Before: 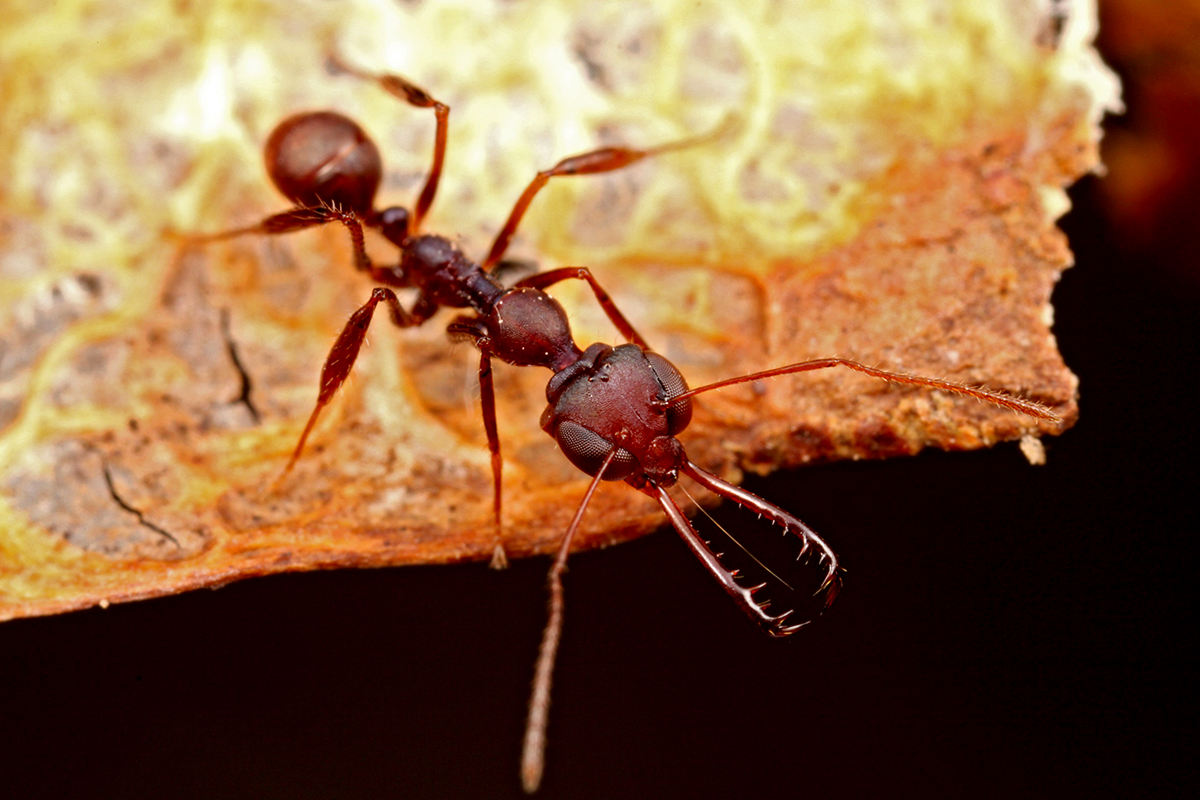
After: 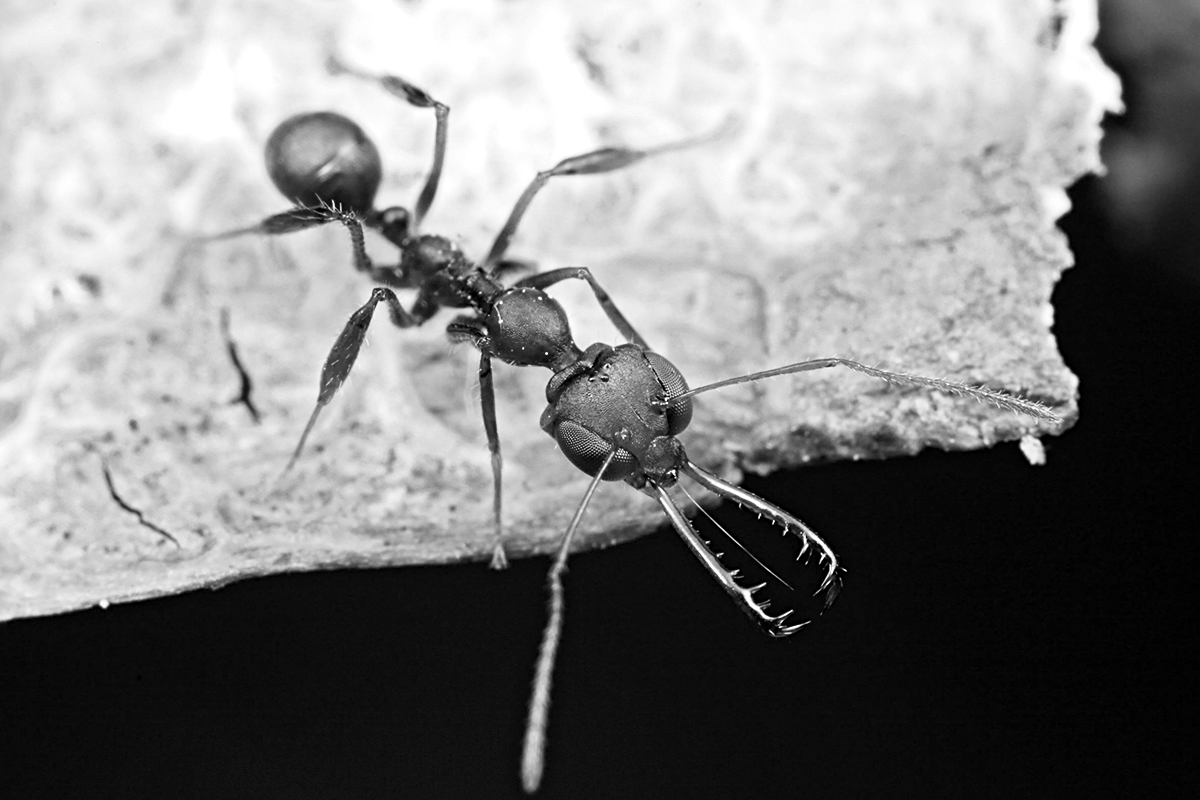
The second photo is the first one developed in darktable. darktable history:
sharpen: radius 2.529, amount 0.323
contrast brightness saturation: contrast 0.2, brightness 0.15, saturation 0.14
white balance: red 1.188, blue 1.11
monochrome: size 3.1
